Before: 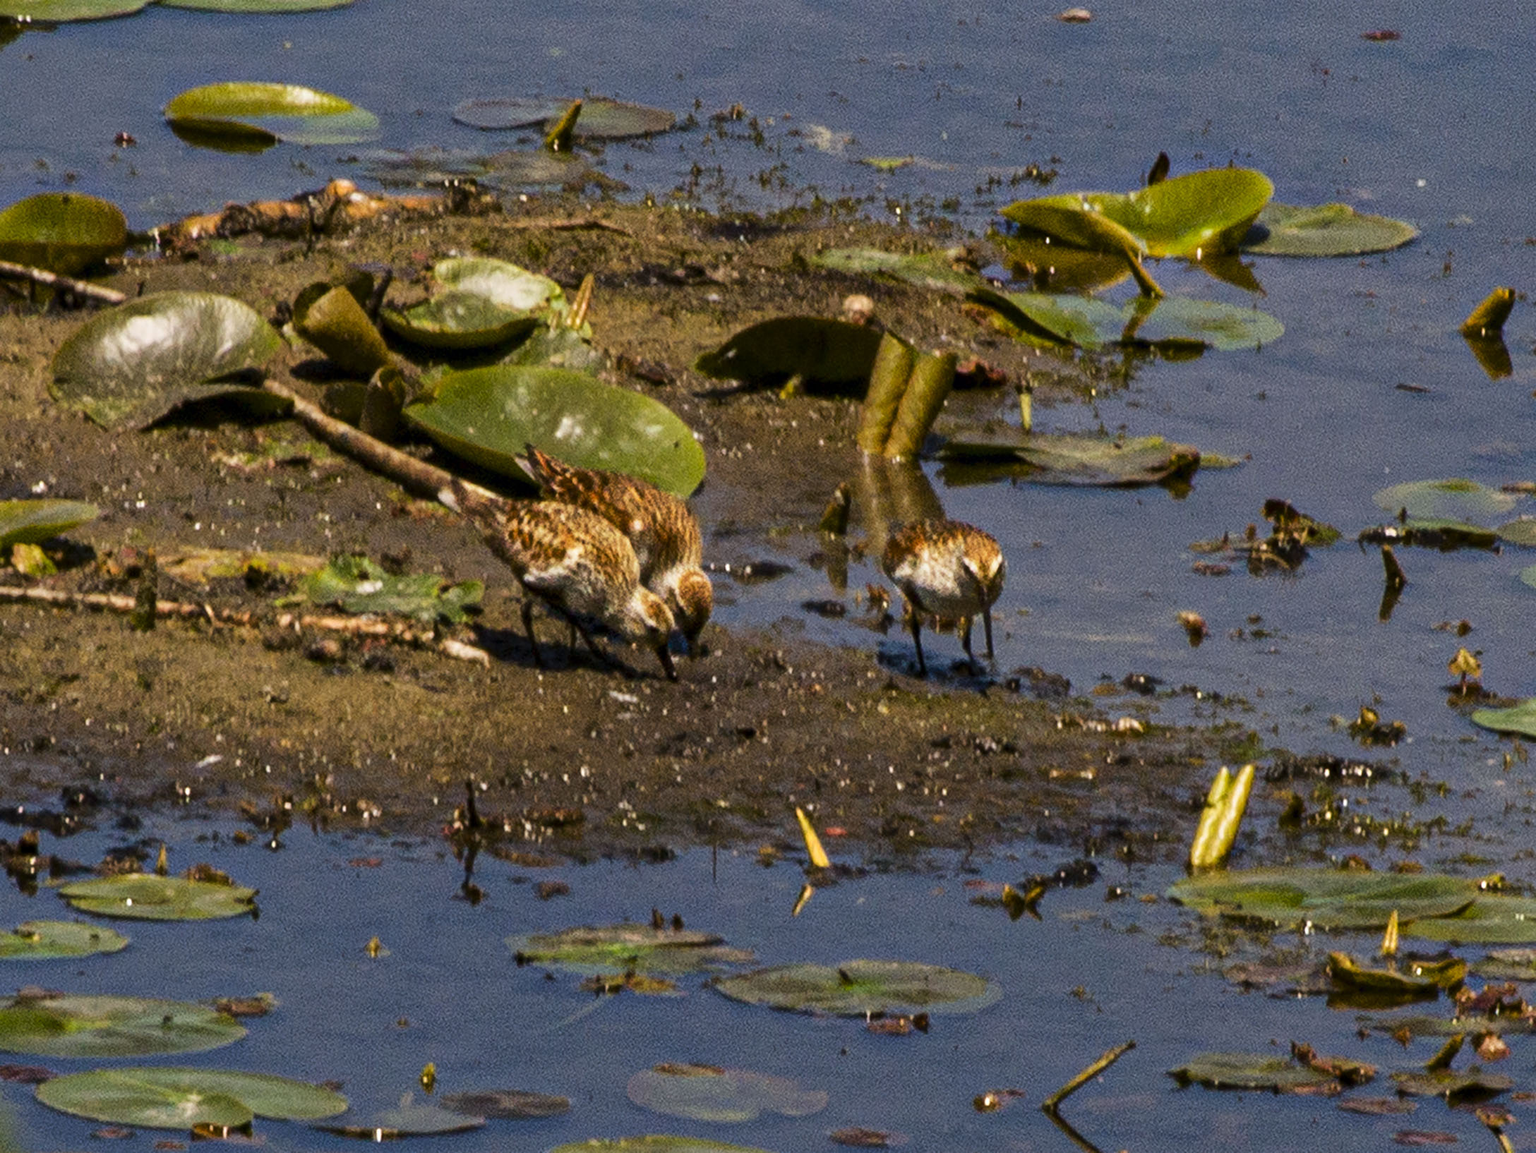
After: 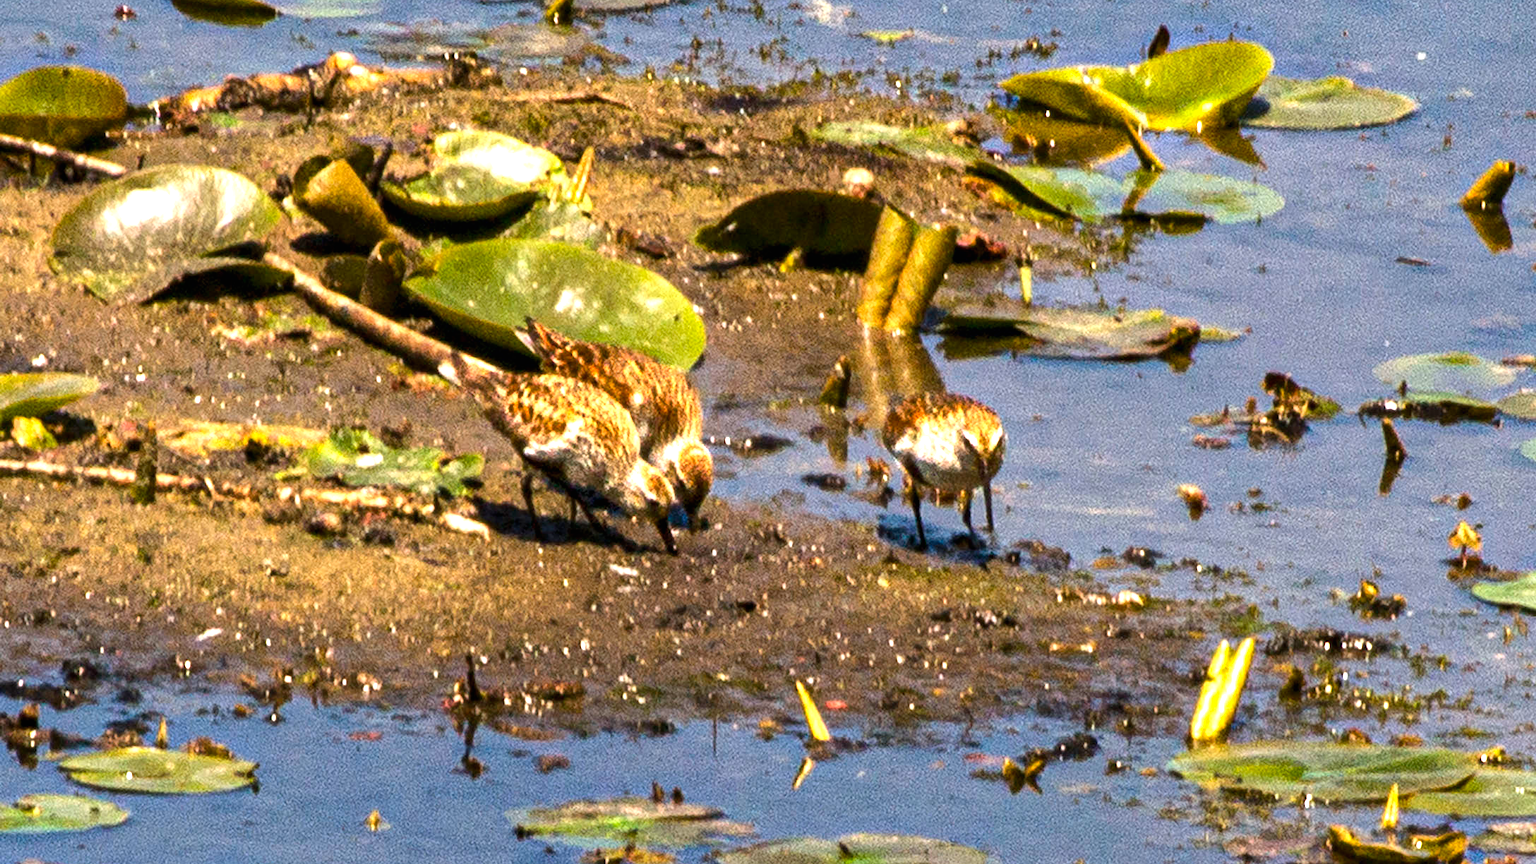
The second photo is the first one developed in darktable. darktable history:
exposure: black level correction 0, exposure 1.388 EV, compensate exposure bias true, compensate highlight preservation false
crop: top 11.038%, bottom 13.962%
